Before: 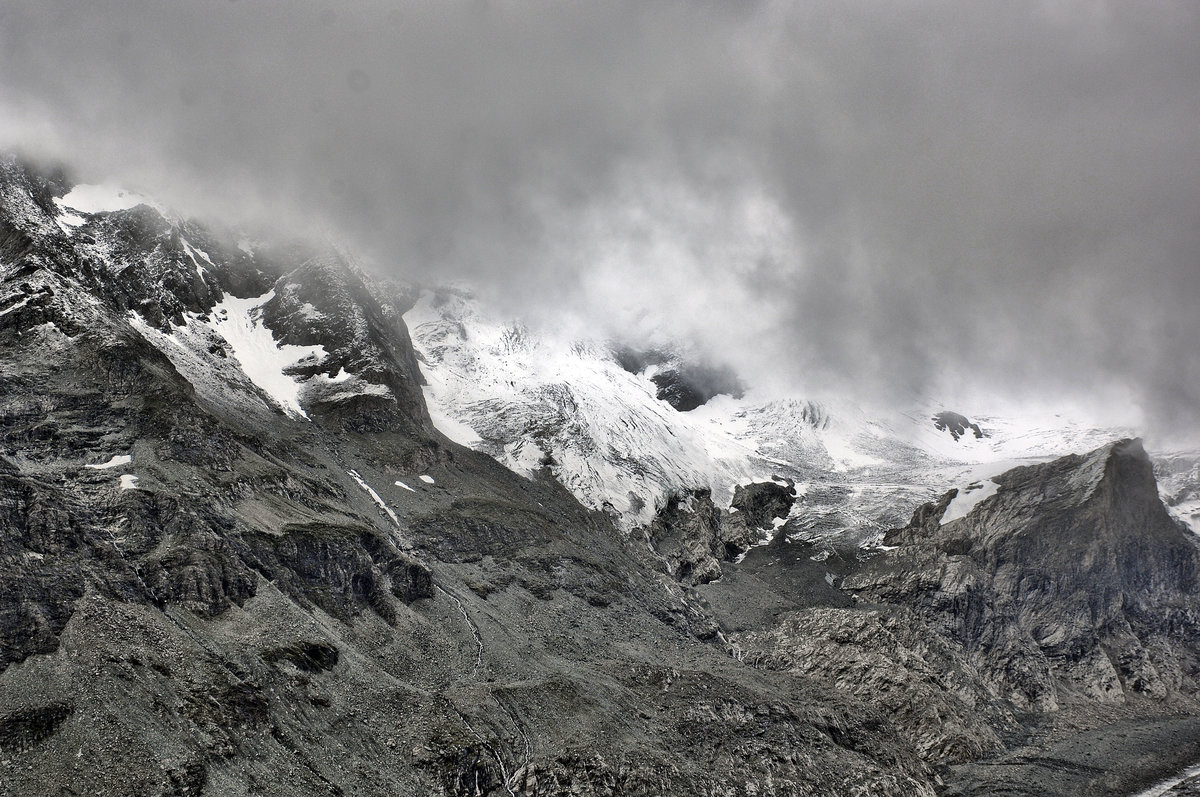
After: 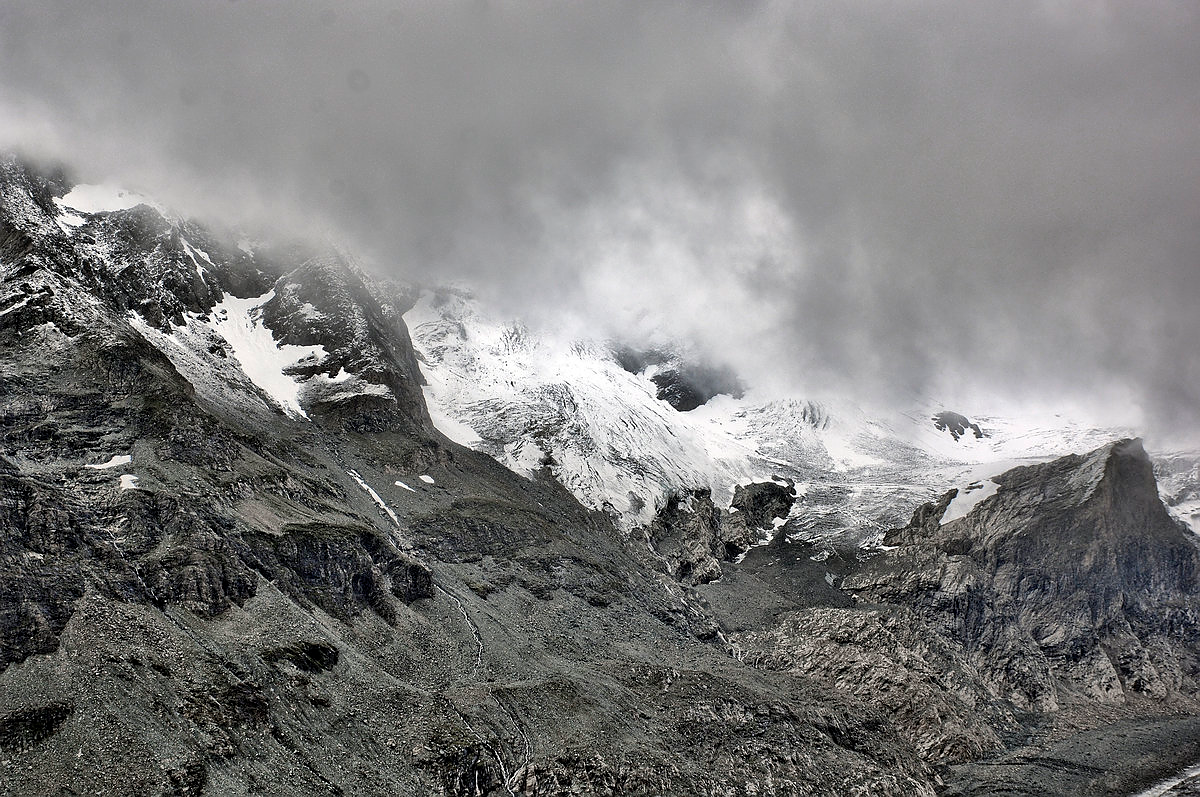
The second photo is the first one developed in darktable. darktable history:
sharpen: radius 0.971, amount 0.604
